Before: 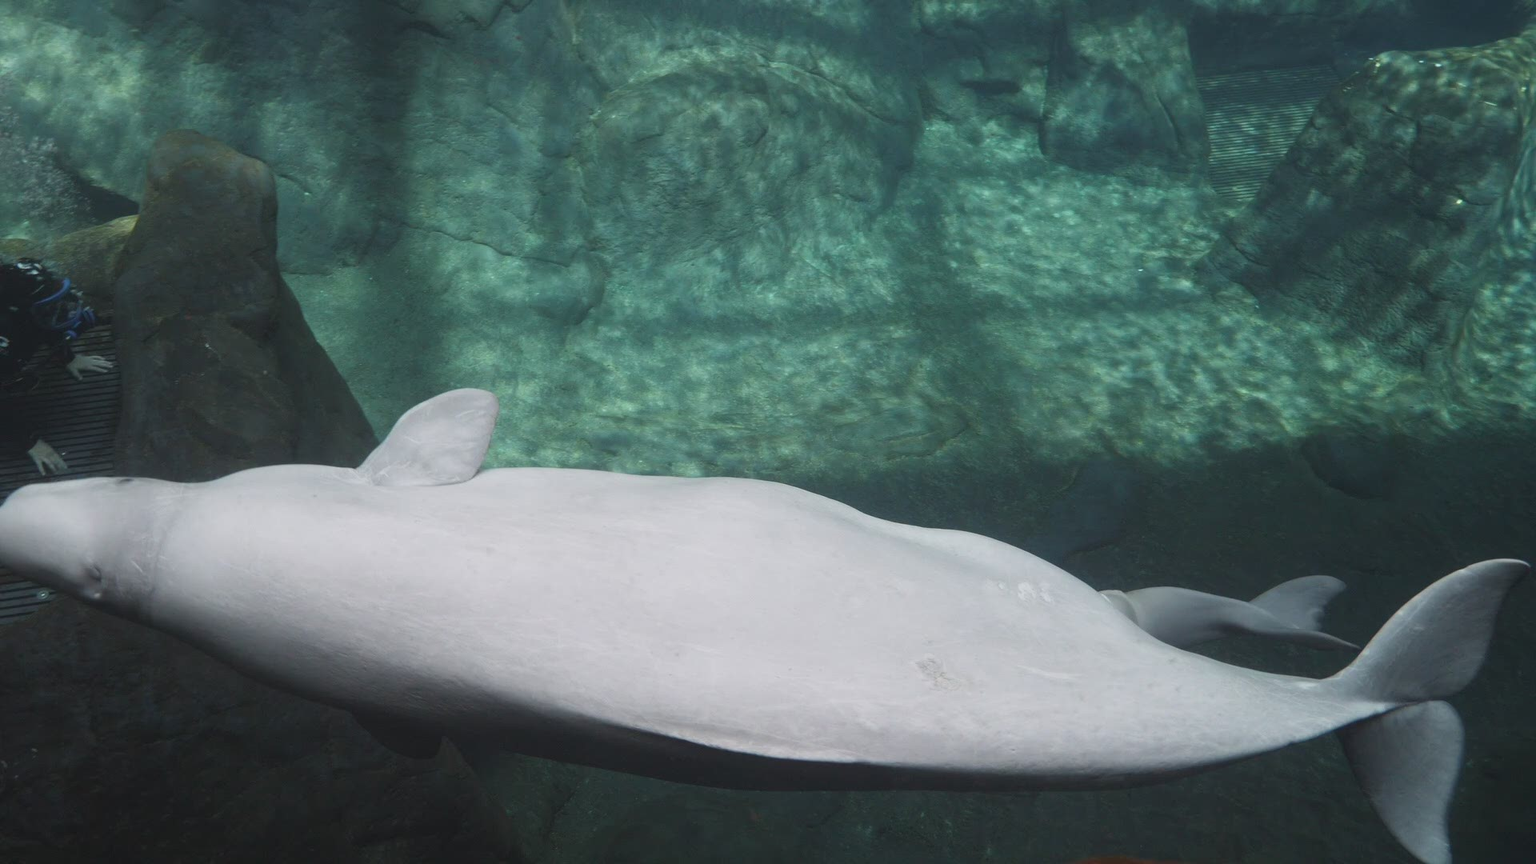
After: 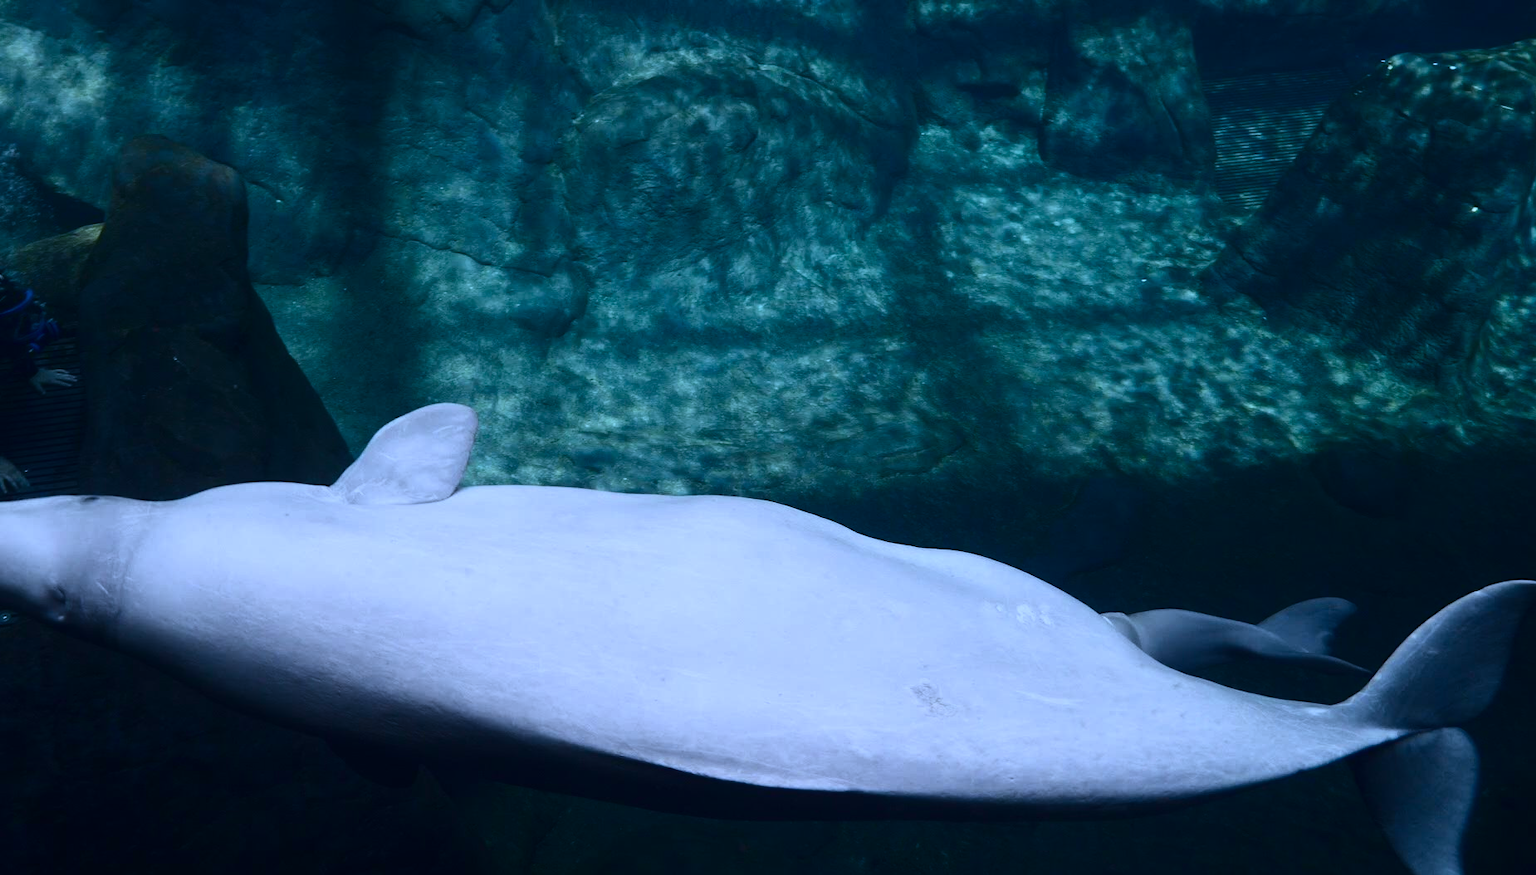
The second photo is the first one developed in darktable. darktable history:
white balance: red 0.871, blue 1.249
contrast brightness saturation: contrast 0.24, brightness -0.24, saturation 0.14
crop and rotate: left 2.536%, right 1.107%, bottom 2.246%
